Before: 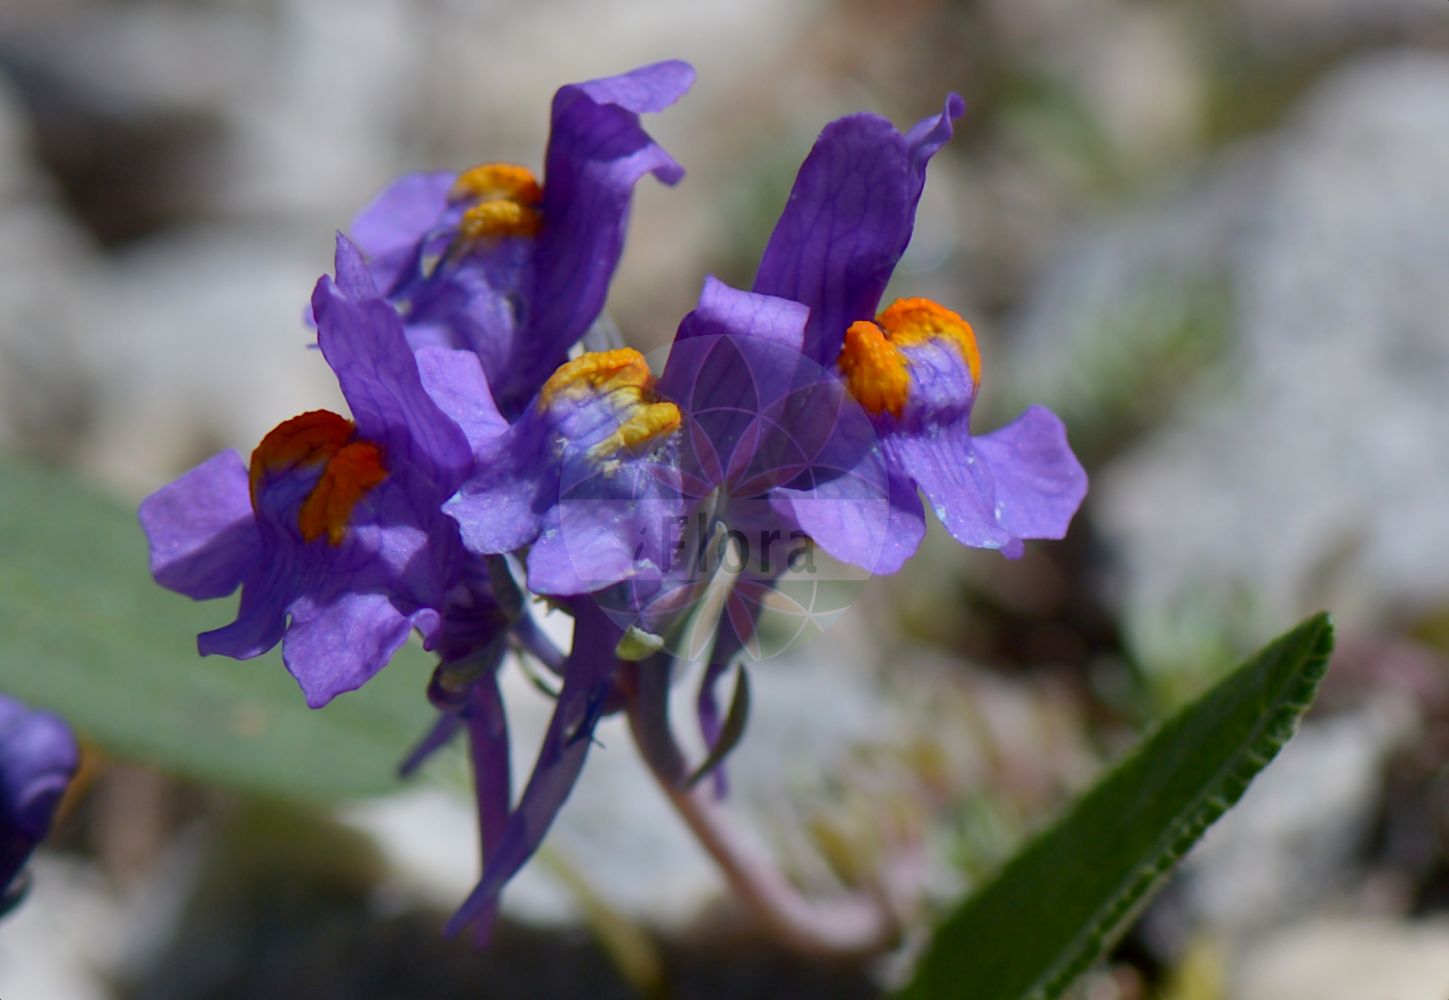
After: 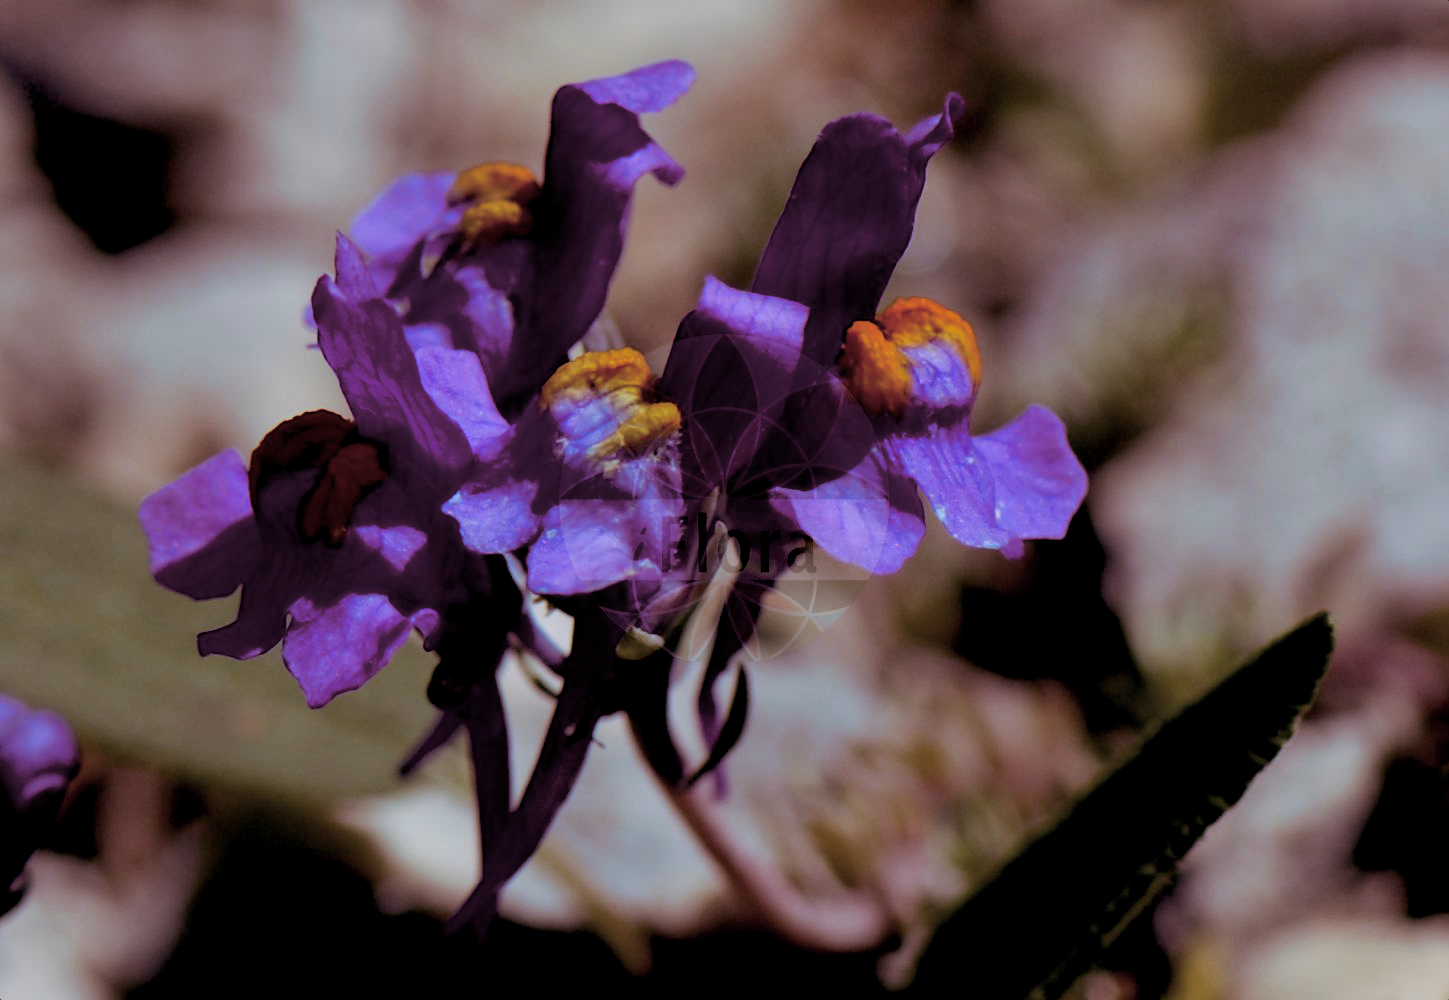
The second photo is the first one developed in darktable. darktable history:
exposure: black level correction 0.046, exposure -0.228 EV, compensate highlight preservation false
color balance rgb: perceptual saturation grading › global saturation 20%, perceptual saturation grading › highlights -25%, perceptual saturation grading › shadows 25%
tone equalizer: on, module defaults
color zones: curves: ch0 [(0.068, 0.464) (0.25, 0.5) (0.48, 0.508) (0.75, 0.536) (0.886, 0.476) (0.967, 0.456)]; ch1 [(0.066, 0.456) (0.25, 0.5) (0.616, 0.508) (0.746, 0.56) (0.934, 0.444)]
split-toning: shadows › saturation 0.41, highlights › saturation 0, compress 33.55%
